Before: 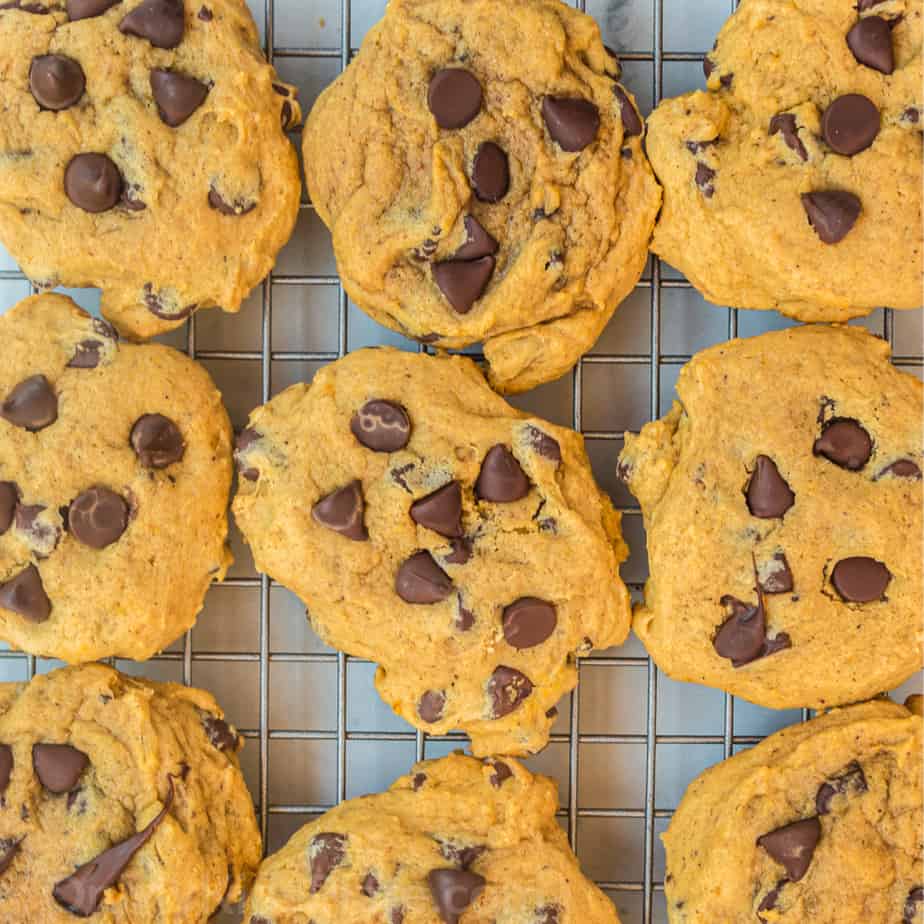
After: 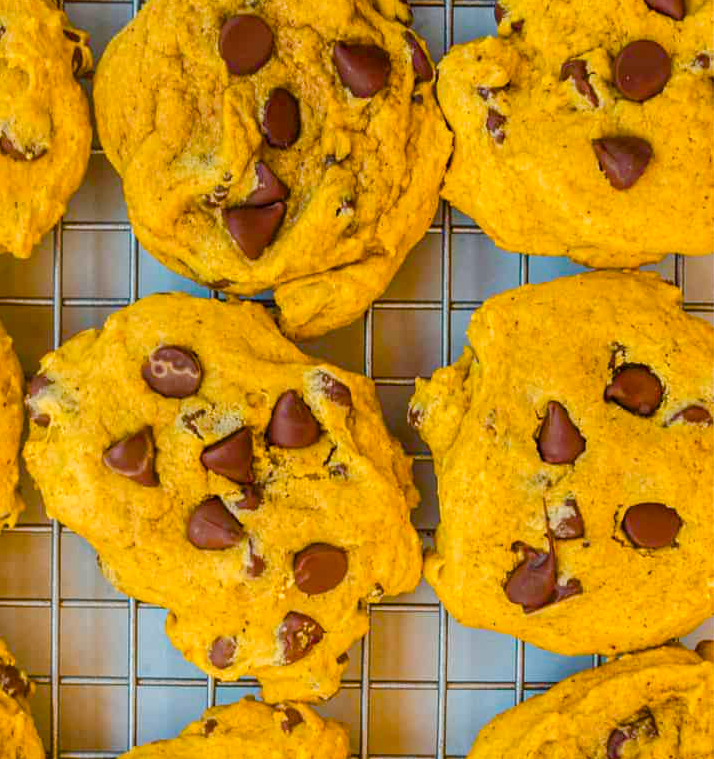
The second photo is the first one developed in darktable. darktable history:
color balance rgb: highlights gain › chroma 0.265%, highlights gain › hue 332.06°, linear chroma grading › global chroma 42.182%, perceptual saturation grading › global saturation 19.445%, perceptual saturation grading › highlights -25.648%, perceptual saturation grading › shadows 49.253%
crop: left 22.683%, top 5.882%, bottom 11.895%
